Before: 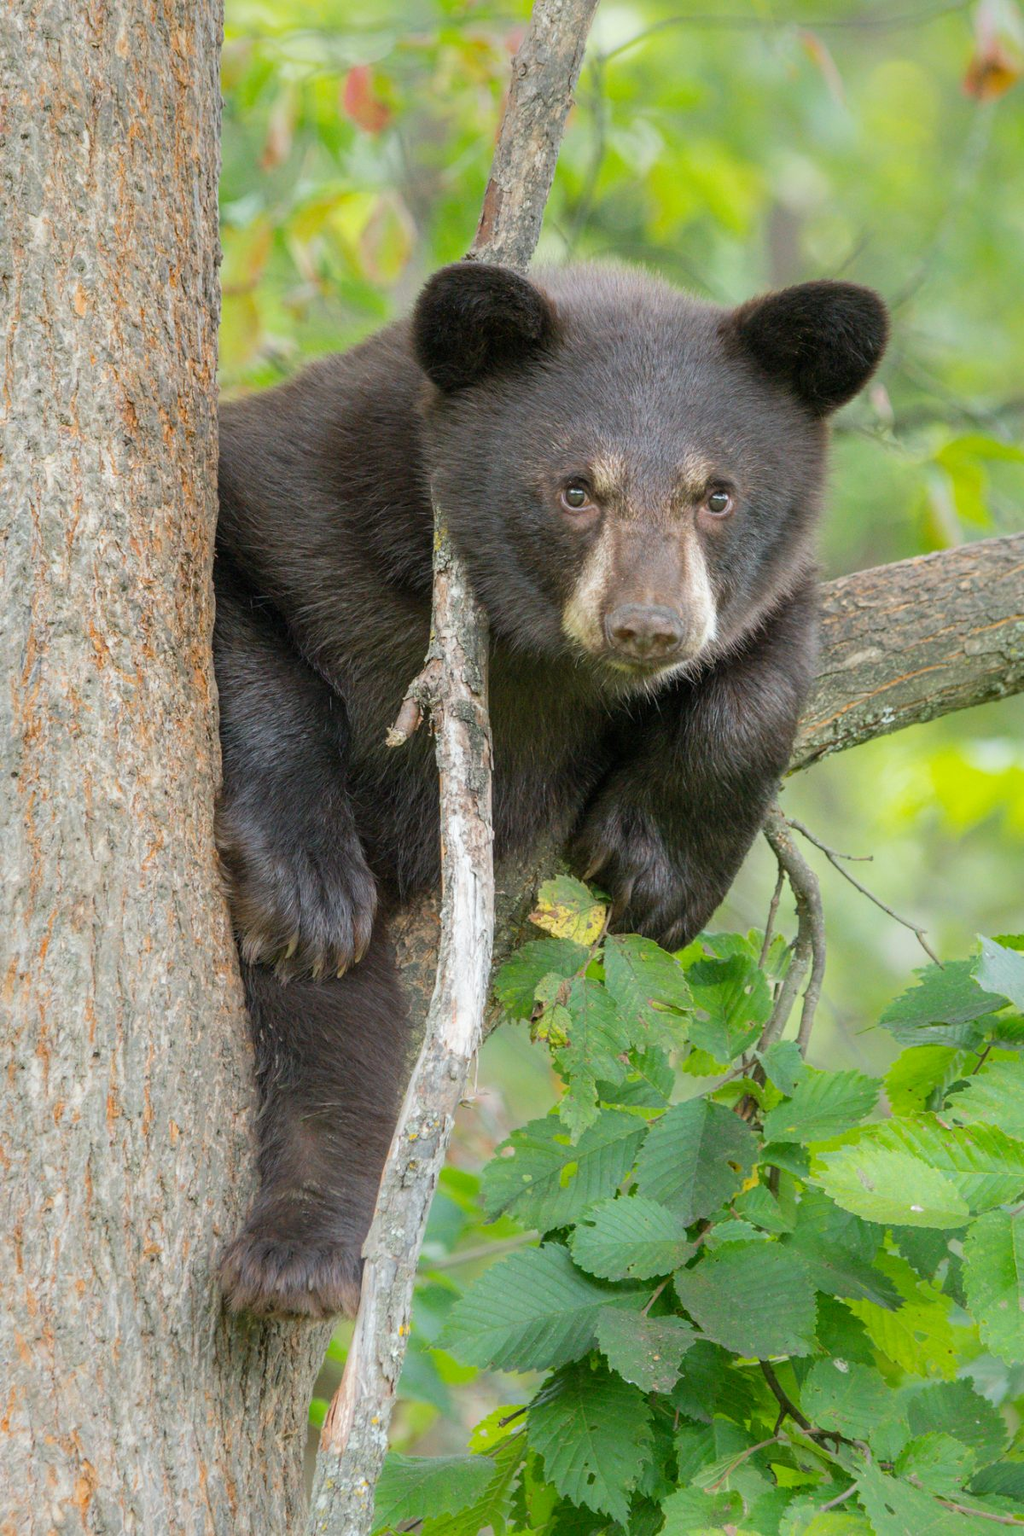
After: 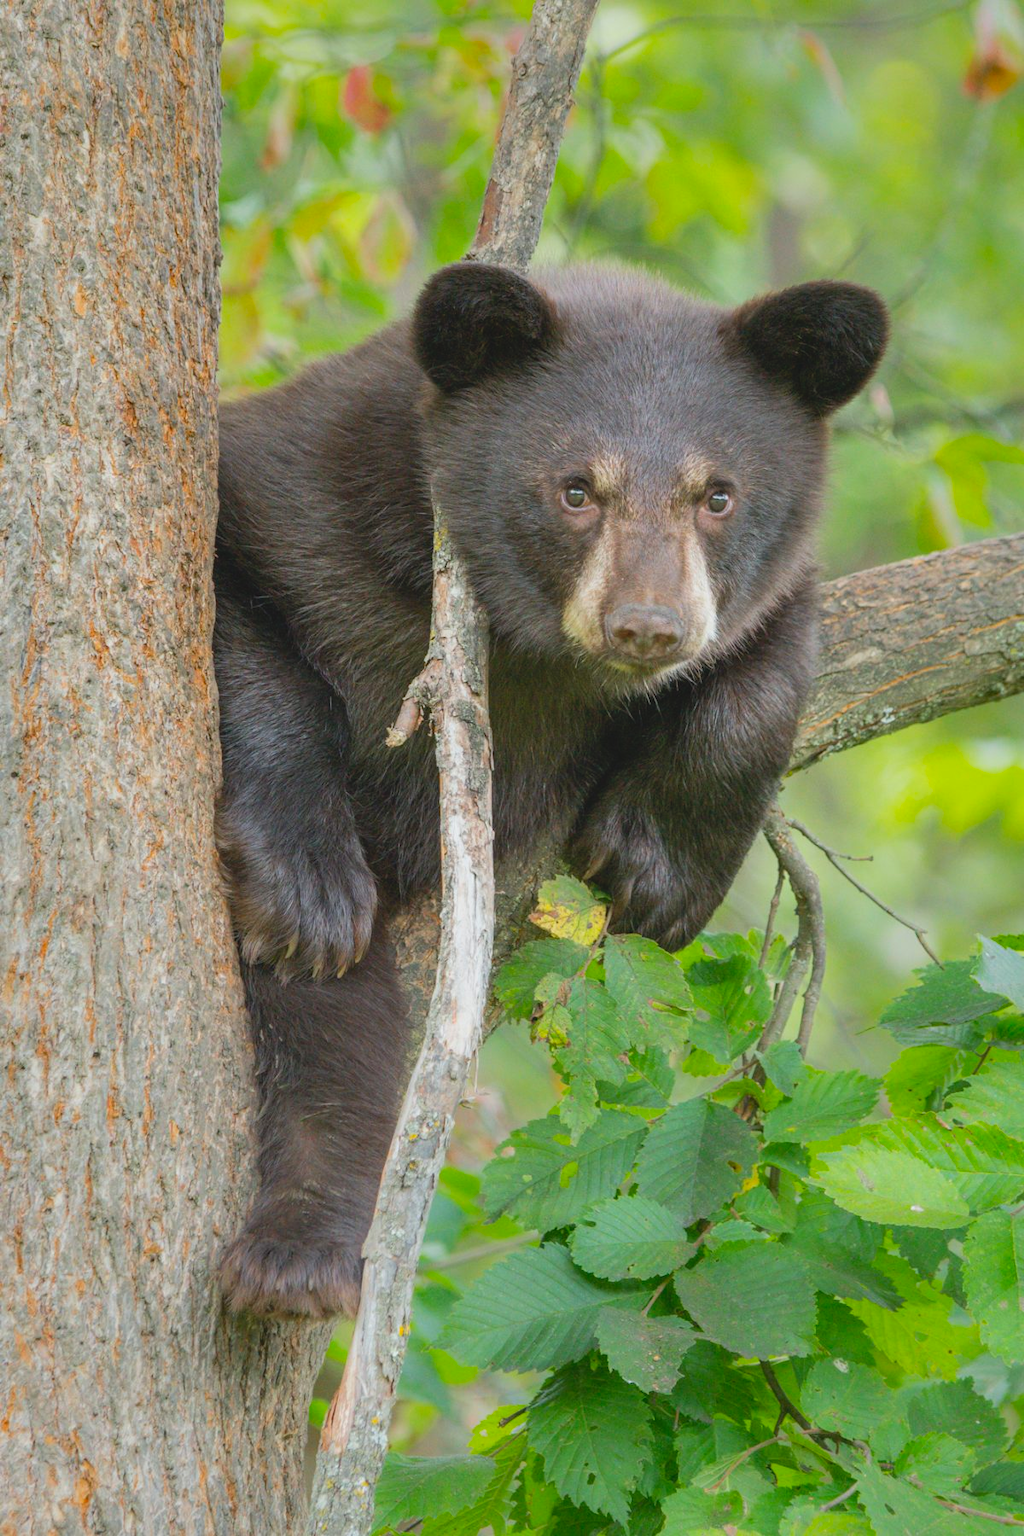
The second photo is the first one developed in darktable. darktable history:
shadows and highlights: shadows color adjustment 97.66%, soften with gaussian
lowpass: radius 0.1, contrast 0.85, saturation 1.1, unbound 0
contrast brightness saturation: contrast 0.1, brightness 0.02, saturation 0.02
